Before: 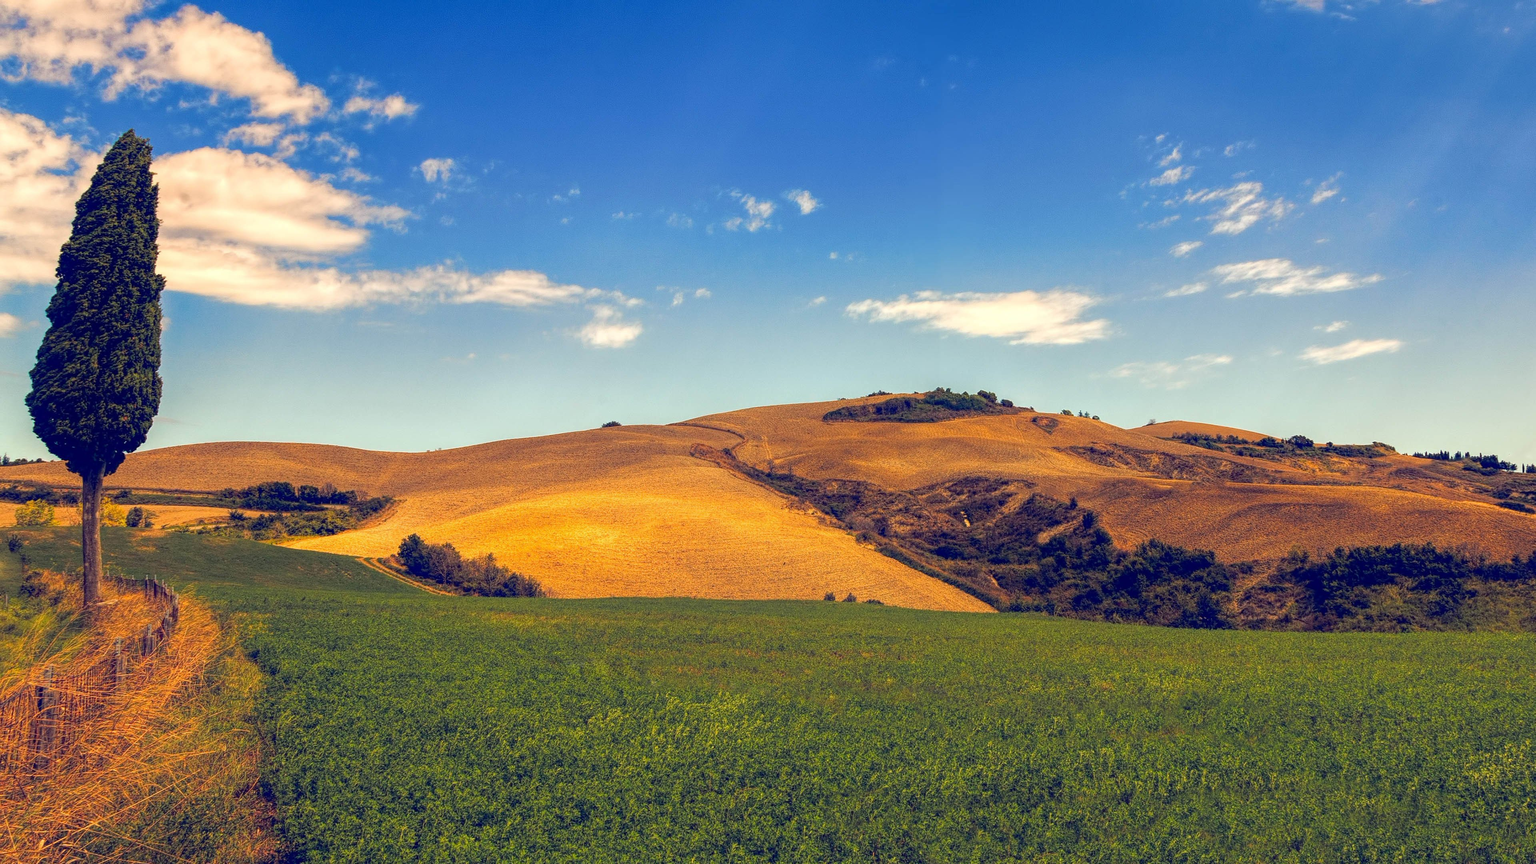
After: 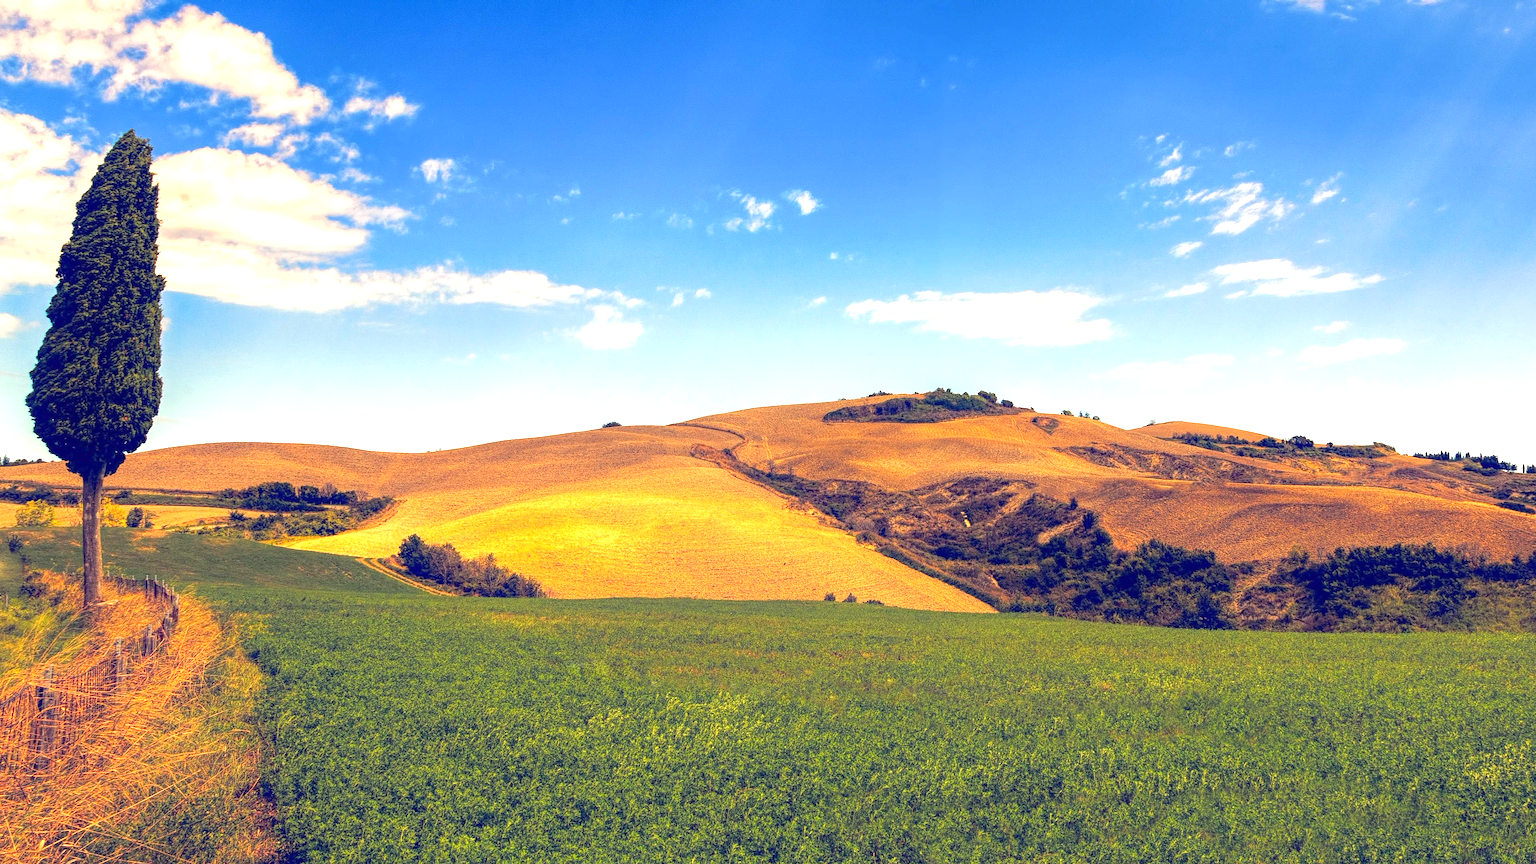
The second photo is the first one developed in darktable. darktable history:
exposure: black level correction 0, exposure 0.896 EV, compensate exposure bias true, compensate highlight preservation false
